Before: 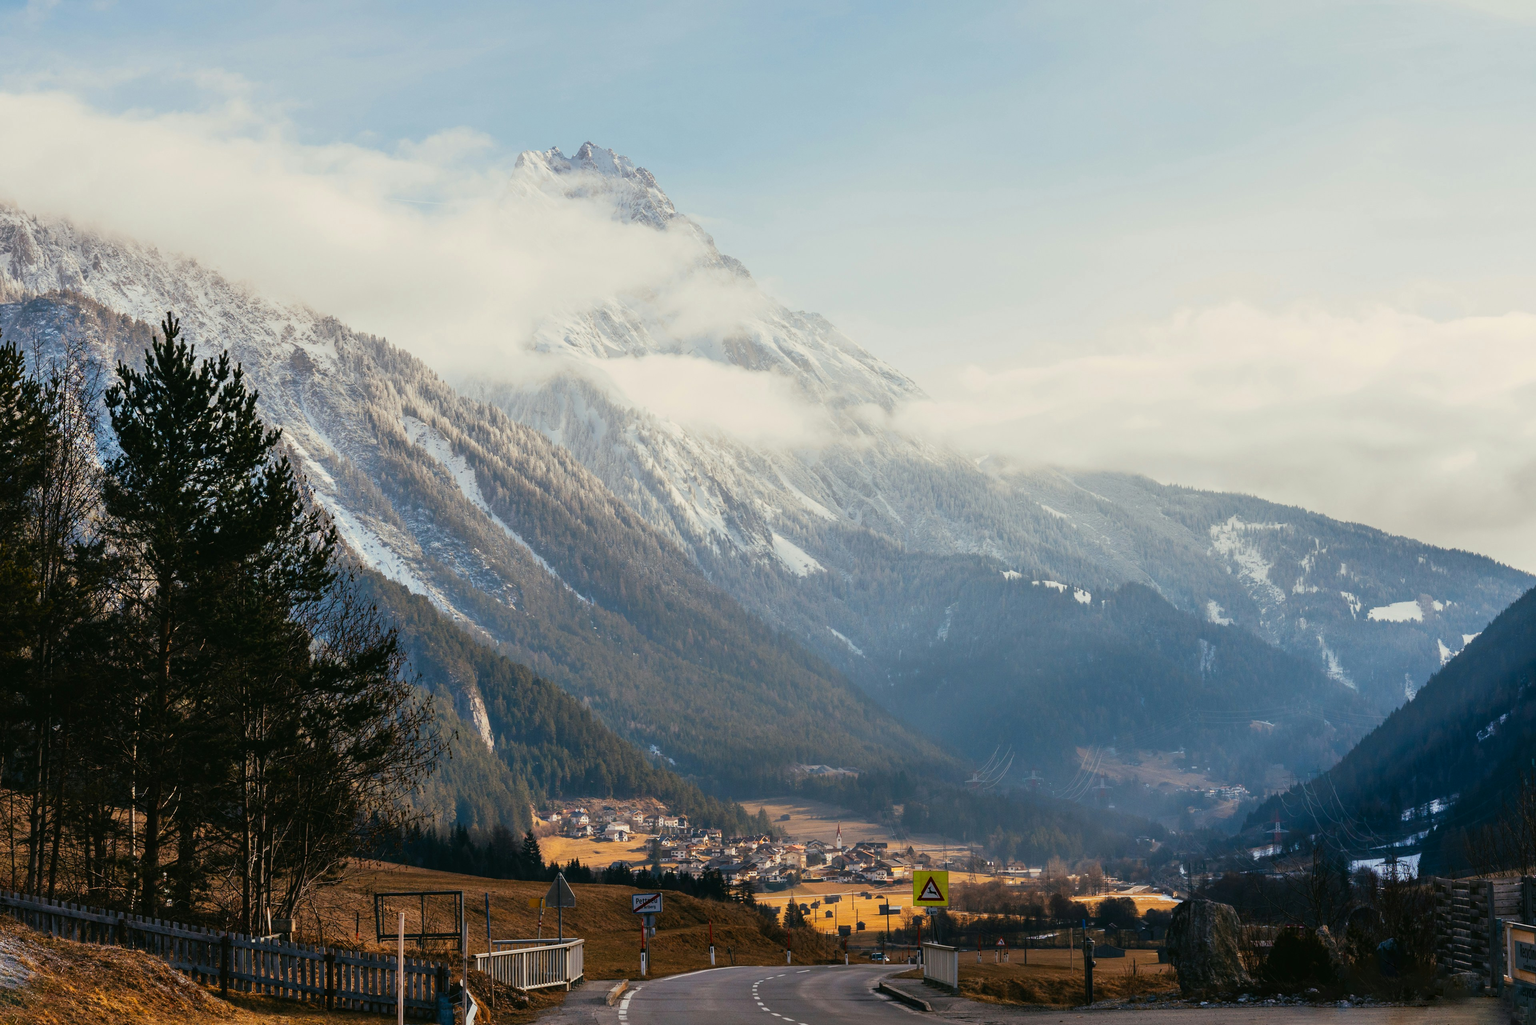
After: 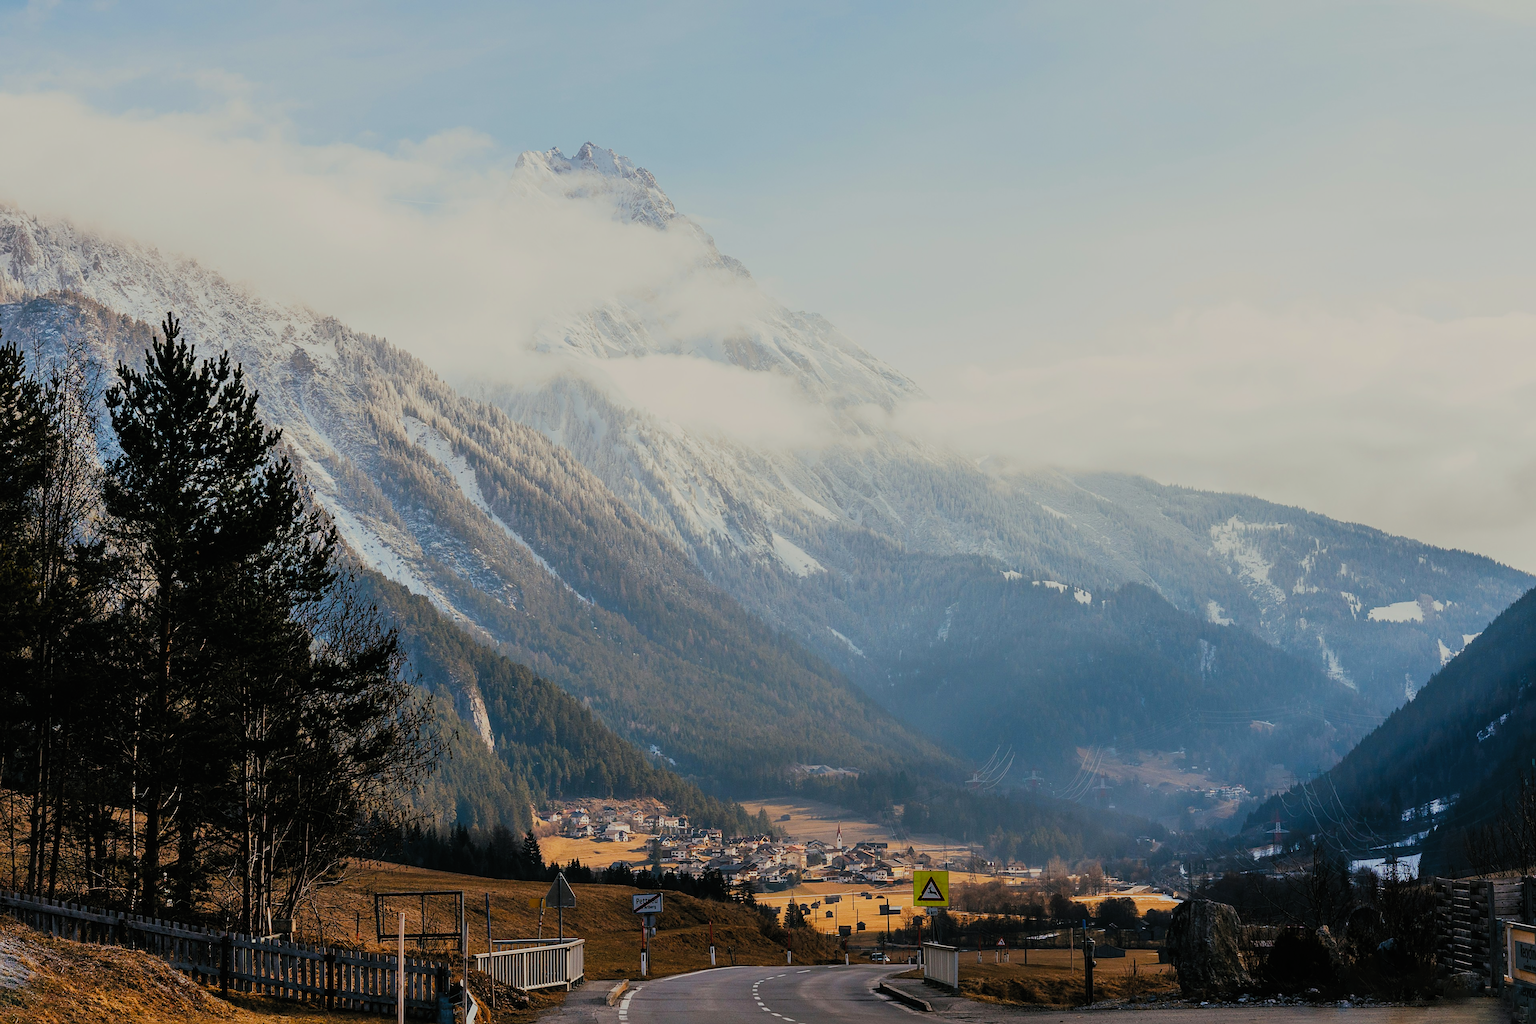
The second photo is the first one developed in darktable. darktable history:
sharpen: on, module defaults
filmic rgb: black relative exposure -7.65 EV, white relative exposure 4.56 EV, hardness 3.61, color science v5 (2021), contrast in shadows safe, contrast in highlights safe
color balance rgb: linear chroma grading › global chroma -15.714%, perceptual saturation grading › global saturation 31.109%, global vibrance 14.196%
